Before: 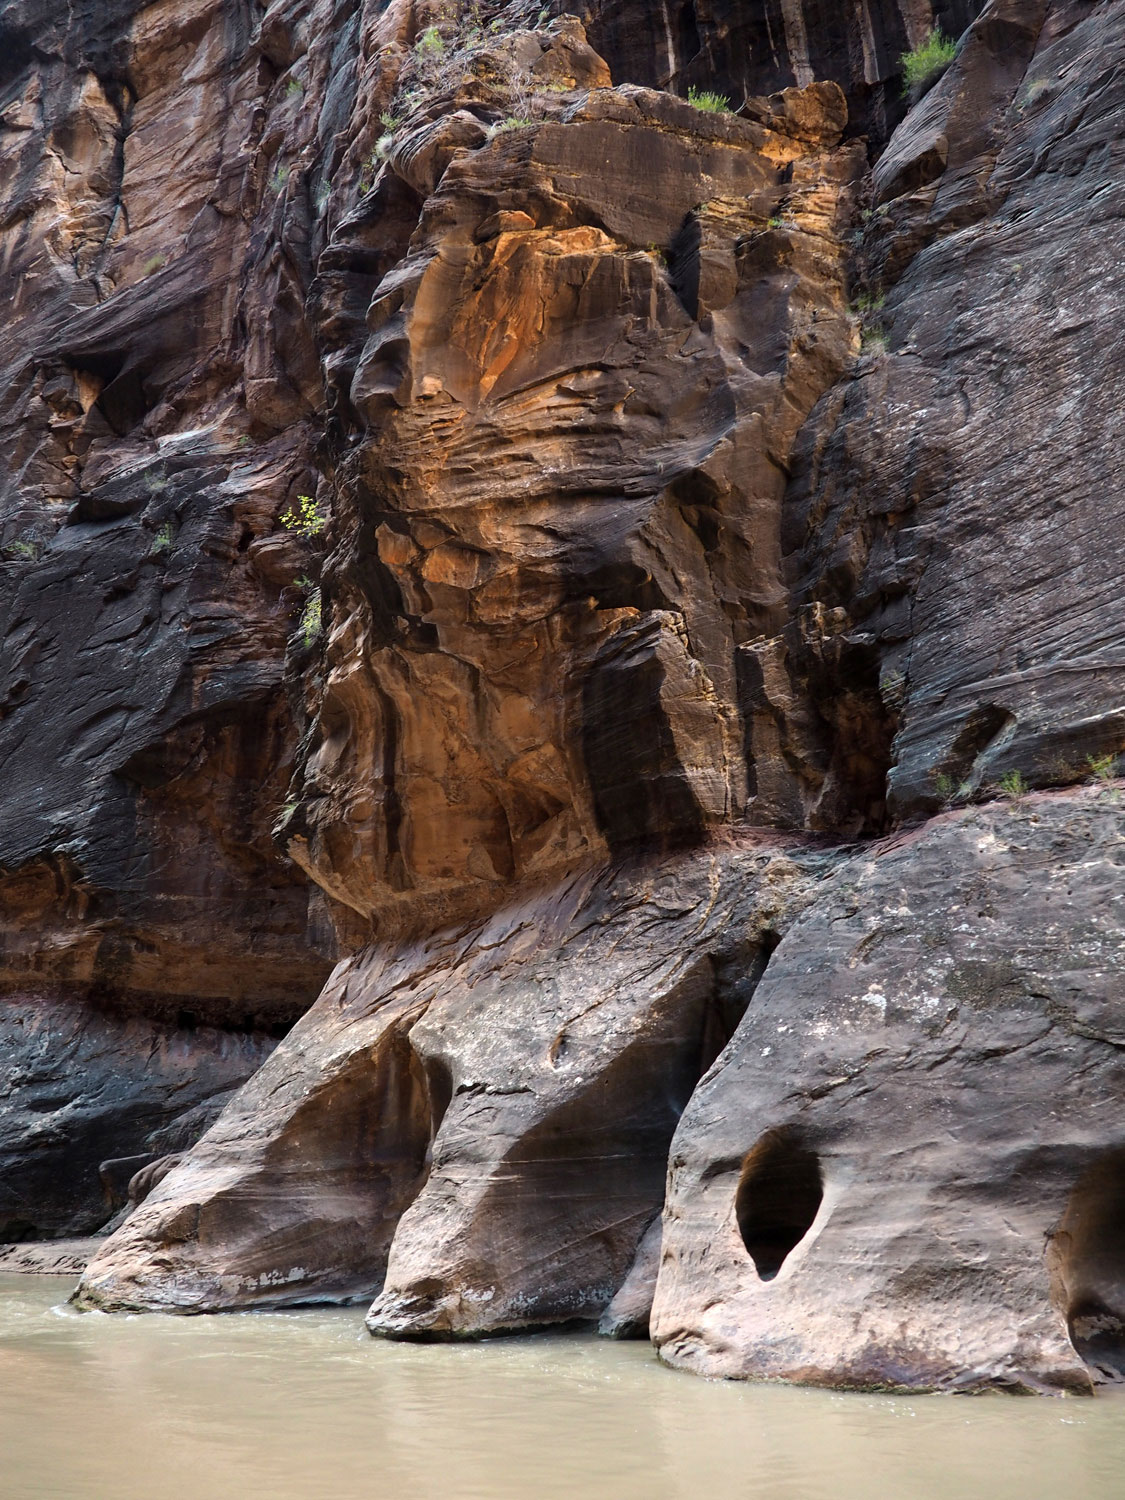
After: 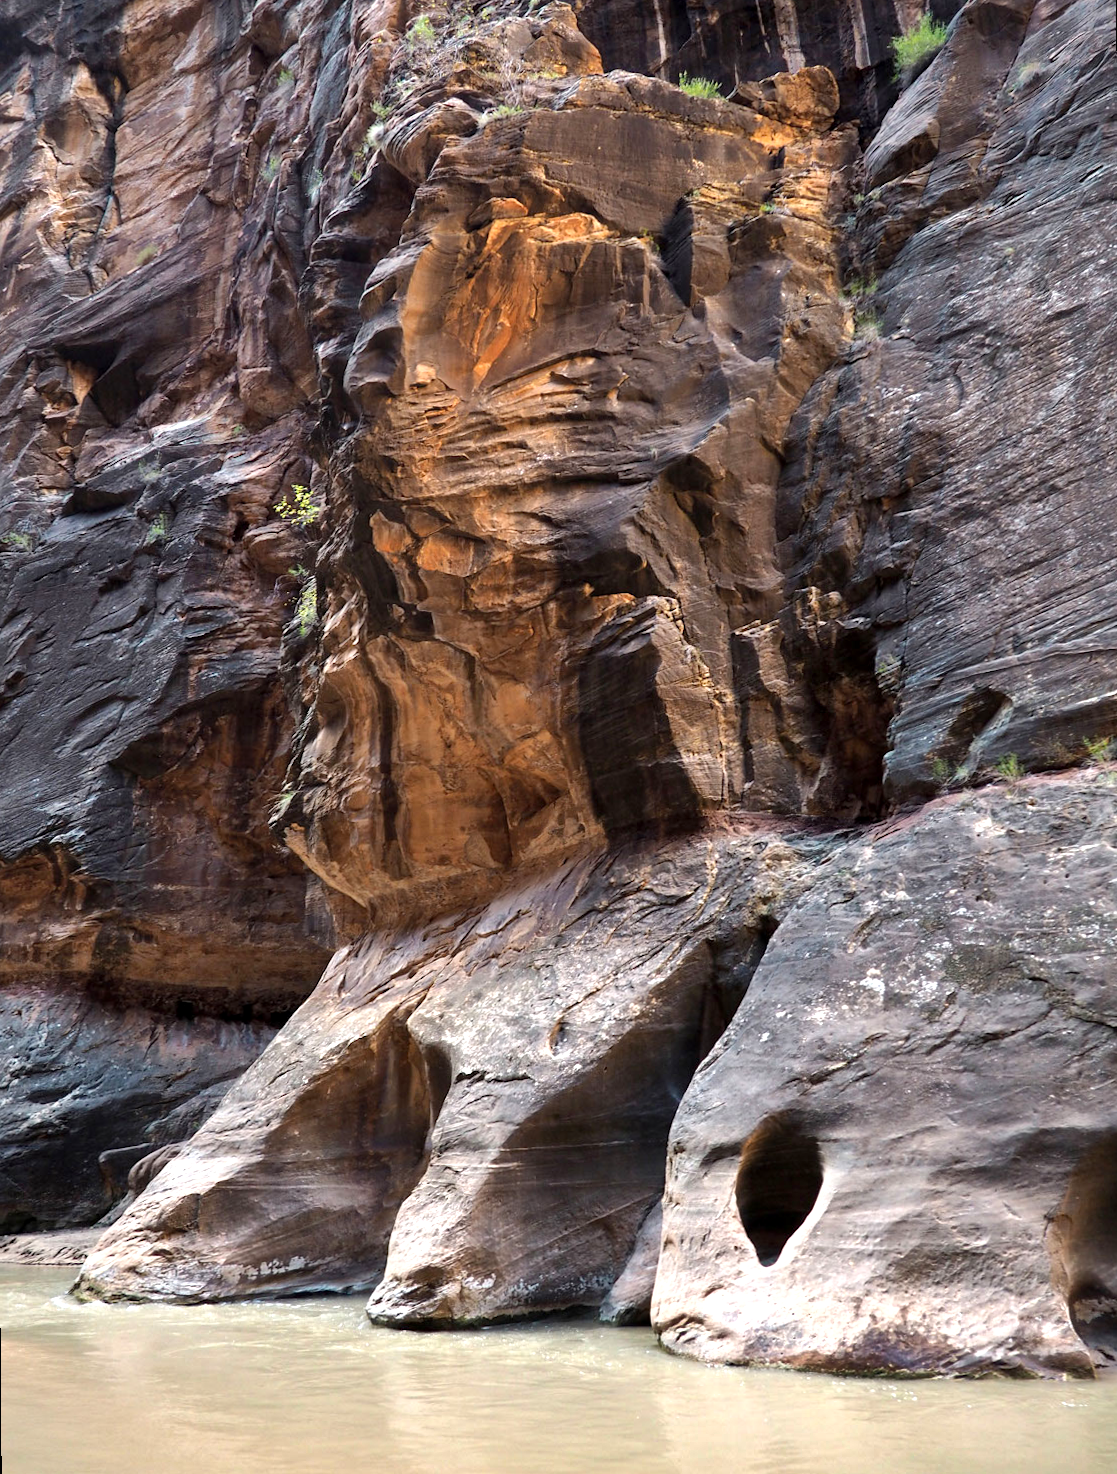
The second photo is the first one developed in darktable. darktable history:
rotate and perspective: rotation -0.45°, automatic cropping original format, crop left 0.008, crop right 0.992, crop top 0.012, crop bottom 0.988
shadows and highlights: soften with gaussian
exposure: black level correction 0.001, exposure 0.5 EV, compensate exposure bias true, compensate highlight preservation false
